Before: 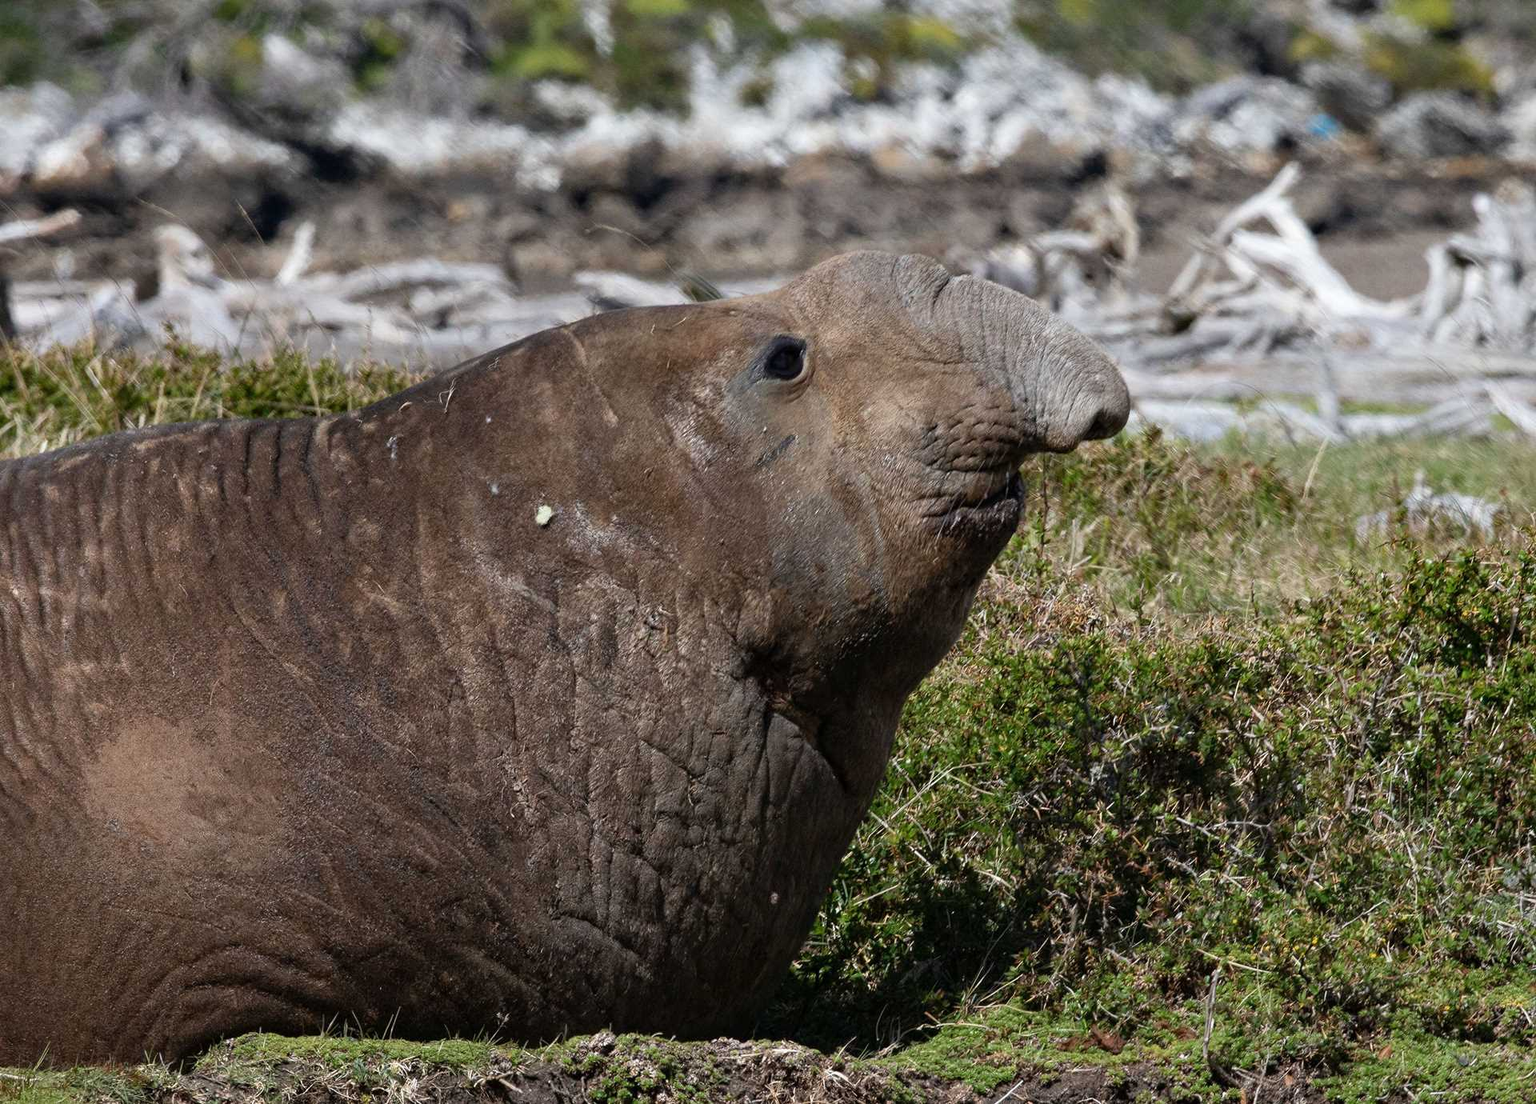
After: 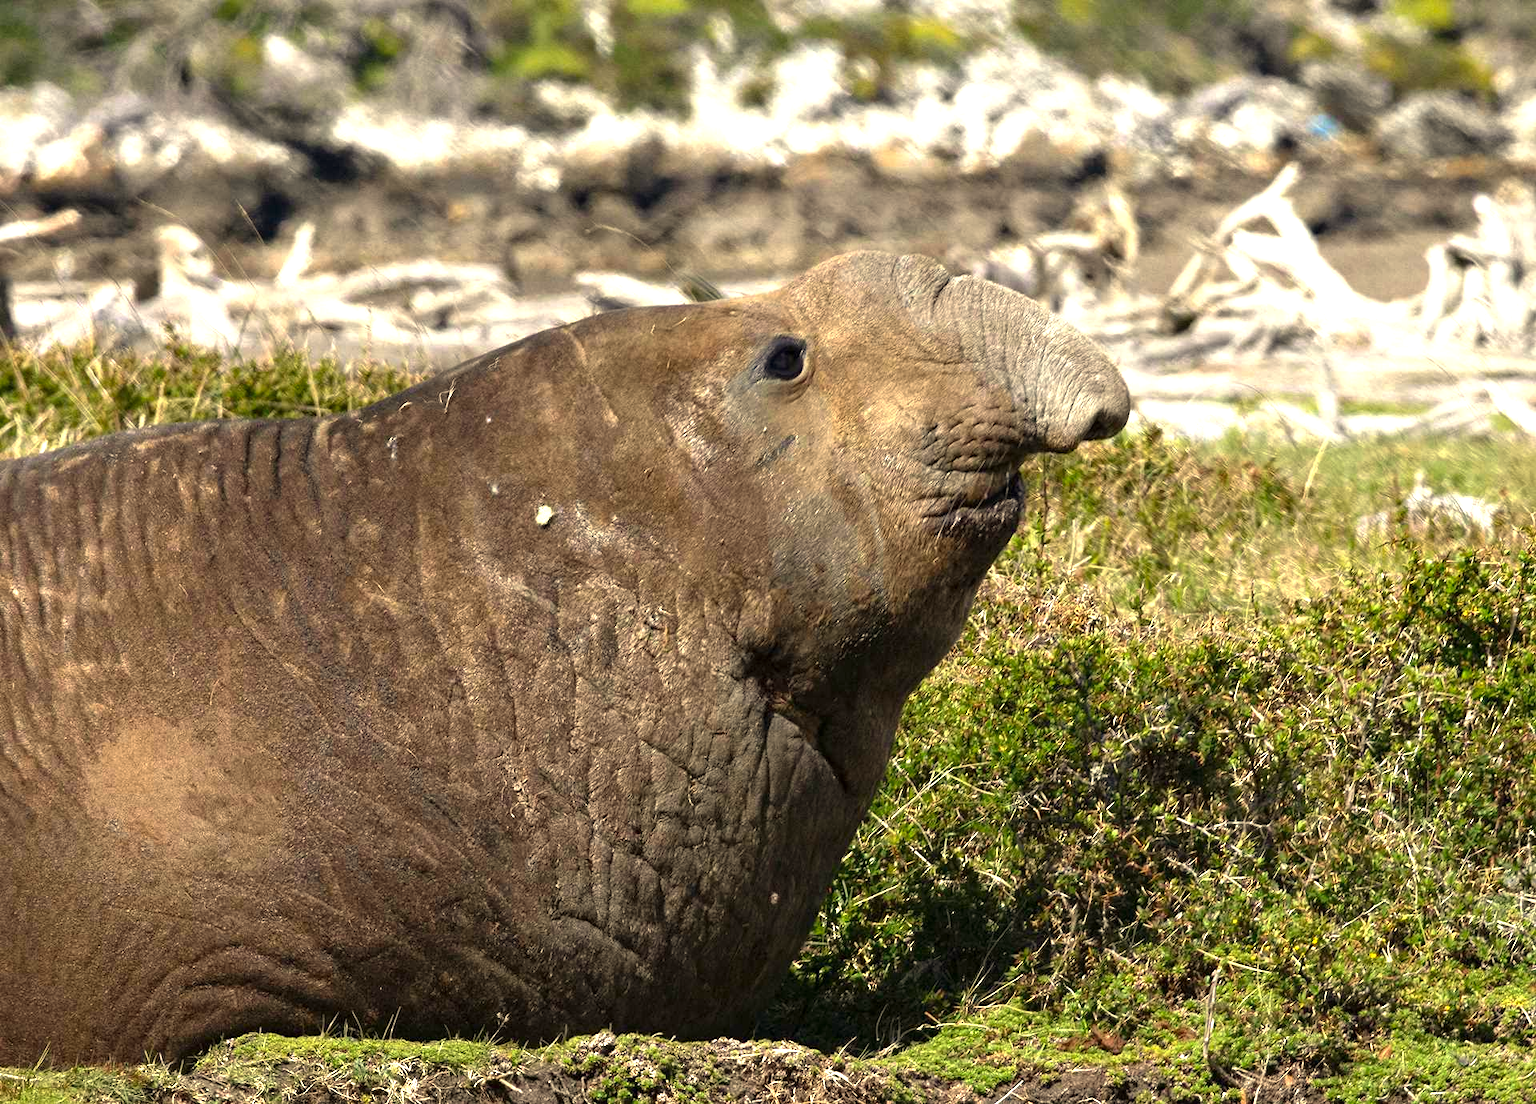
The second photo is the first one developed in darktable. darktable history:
exposure: exposure 1.091 EV, compensate highlight preservation false
base curve: curves: ch0 [(0, 0) (0.74, 0.67) (1, 1)], preserve colors none
color correction: highlights a* 2.67, highlights b* 22.64
